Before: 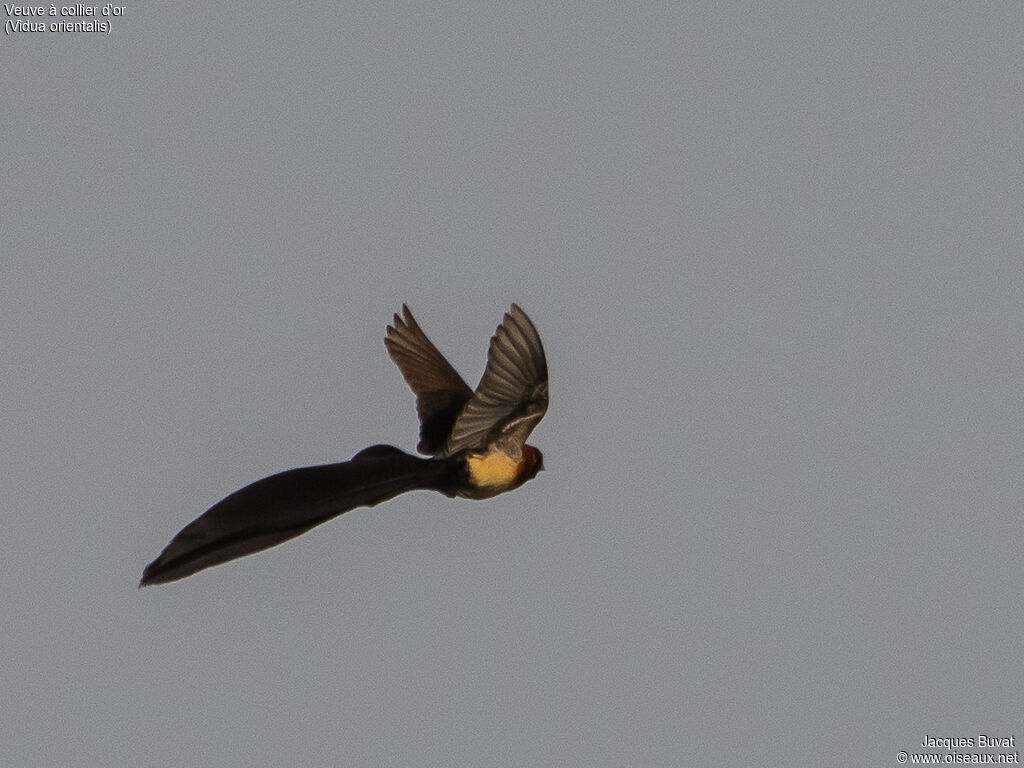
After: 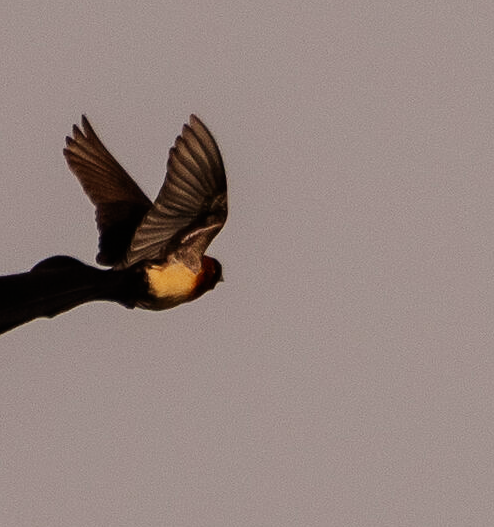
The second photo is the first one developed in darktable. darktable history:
white balance: red 1.127, blue 0.943
crop: left 31.379%, top 24.658%, right 20.326%, bottom 6.628%
sigmoid: skew -0.2, preserve hue 0%, red attenuation 0.1, red rotation 0.035, green attenuation 0.1, green rotation -0.017, blue attenuation 0.15, blue rotation -0.052, base primaries Rec2020
